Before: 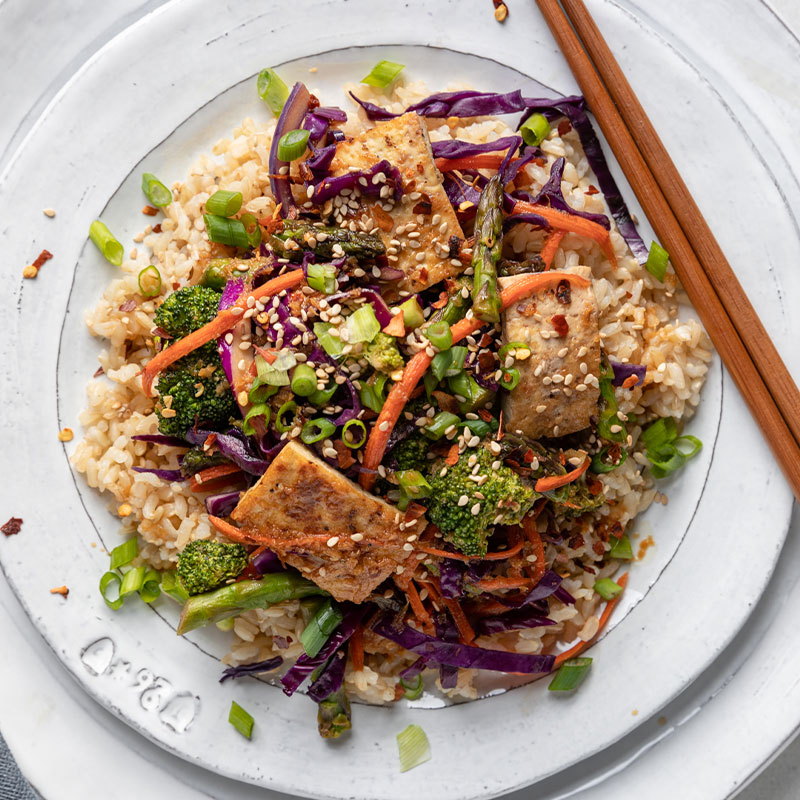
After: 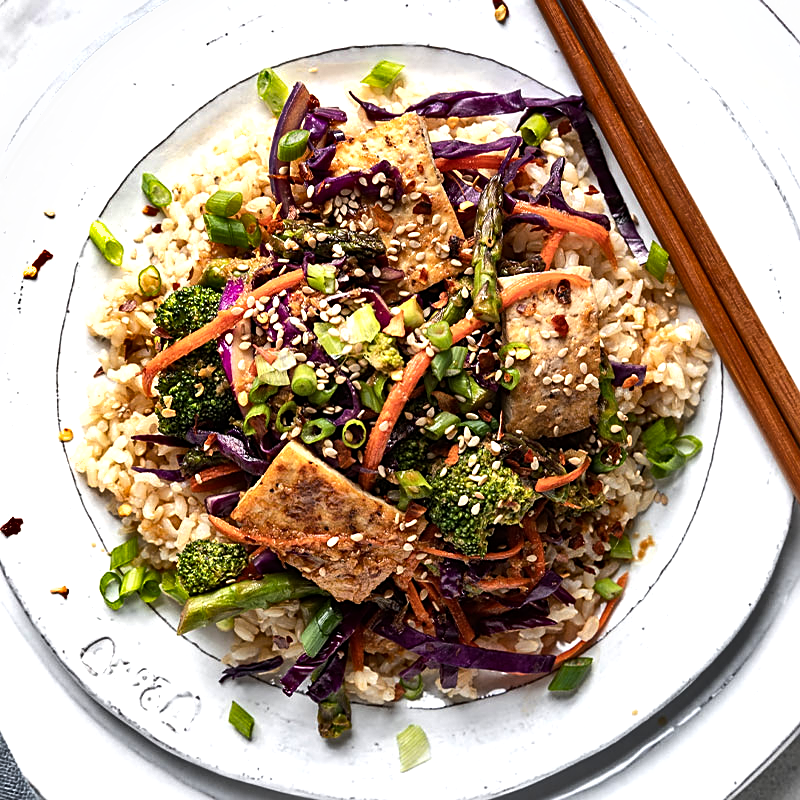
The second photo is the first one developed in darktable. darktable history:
sharpen: on, module defaults
tone equalizer: -8 EV -0.75 EV, -7 EV -0.7 EV, -6 EV -0.6 EV, -5 EV -0.4 EV, -3 EV 0.4 EV, -2 EV 0.6 EV, -1 EV 0.7 EV, +0 EV 0.75 EV, edges refinement/feathering 500, mask exposure compensation -1.57 EV, preserve details no
shadows and highlights: soften with gaussian
